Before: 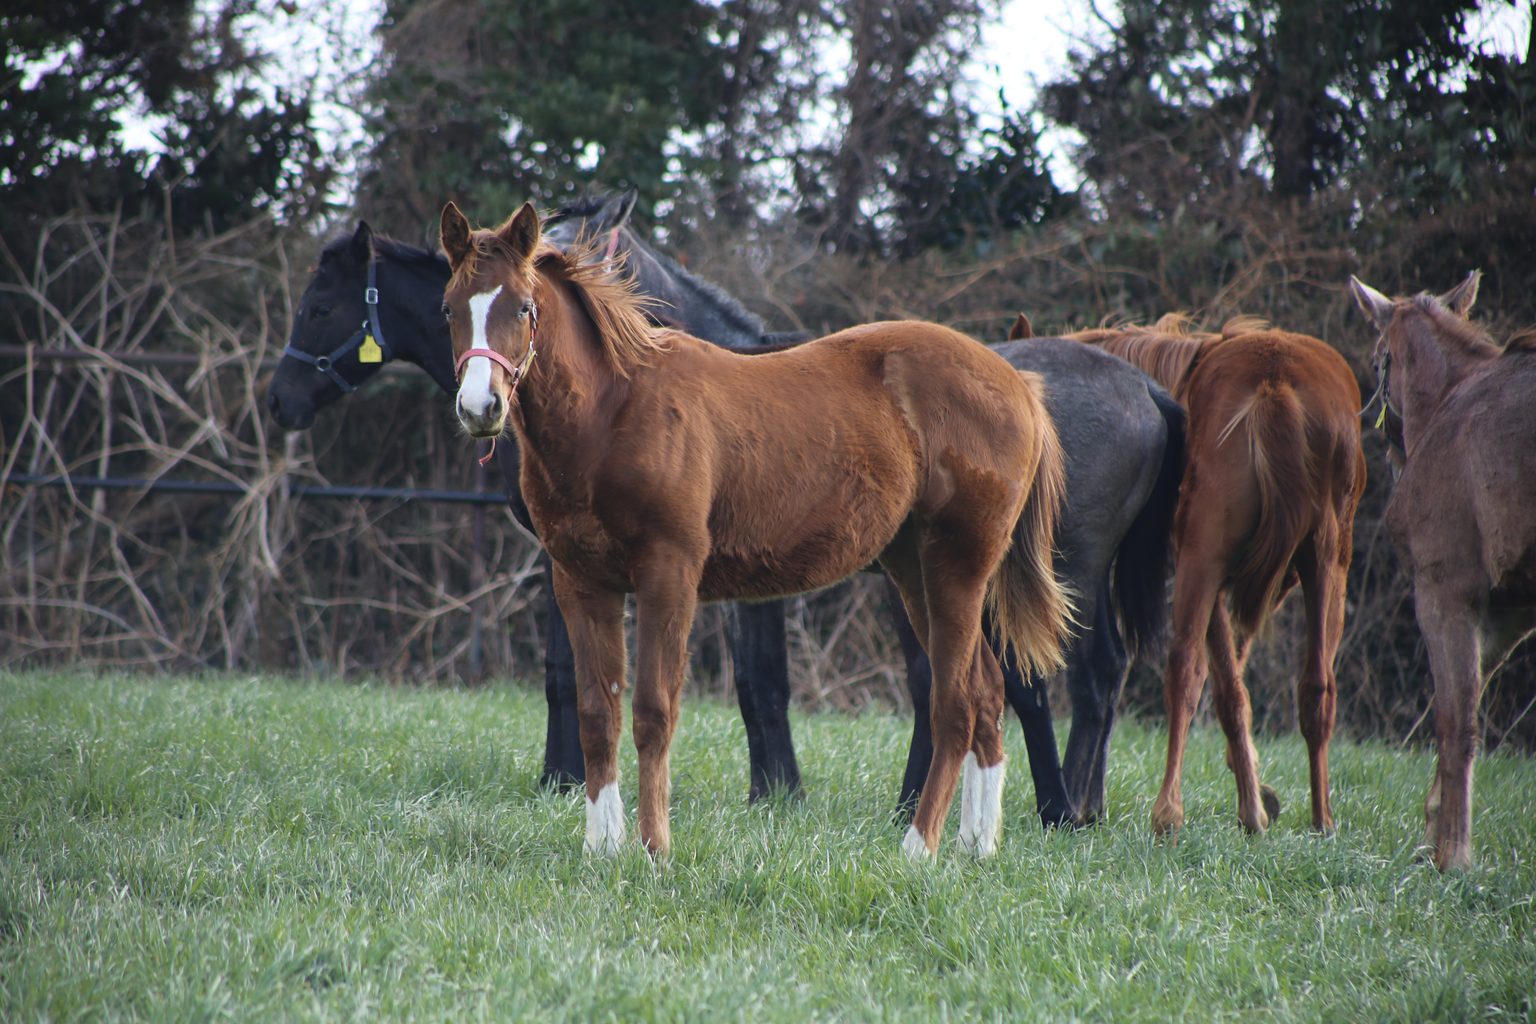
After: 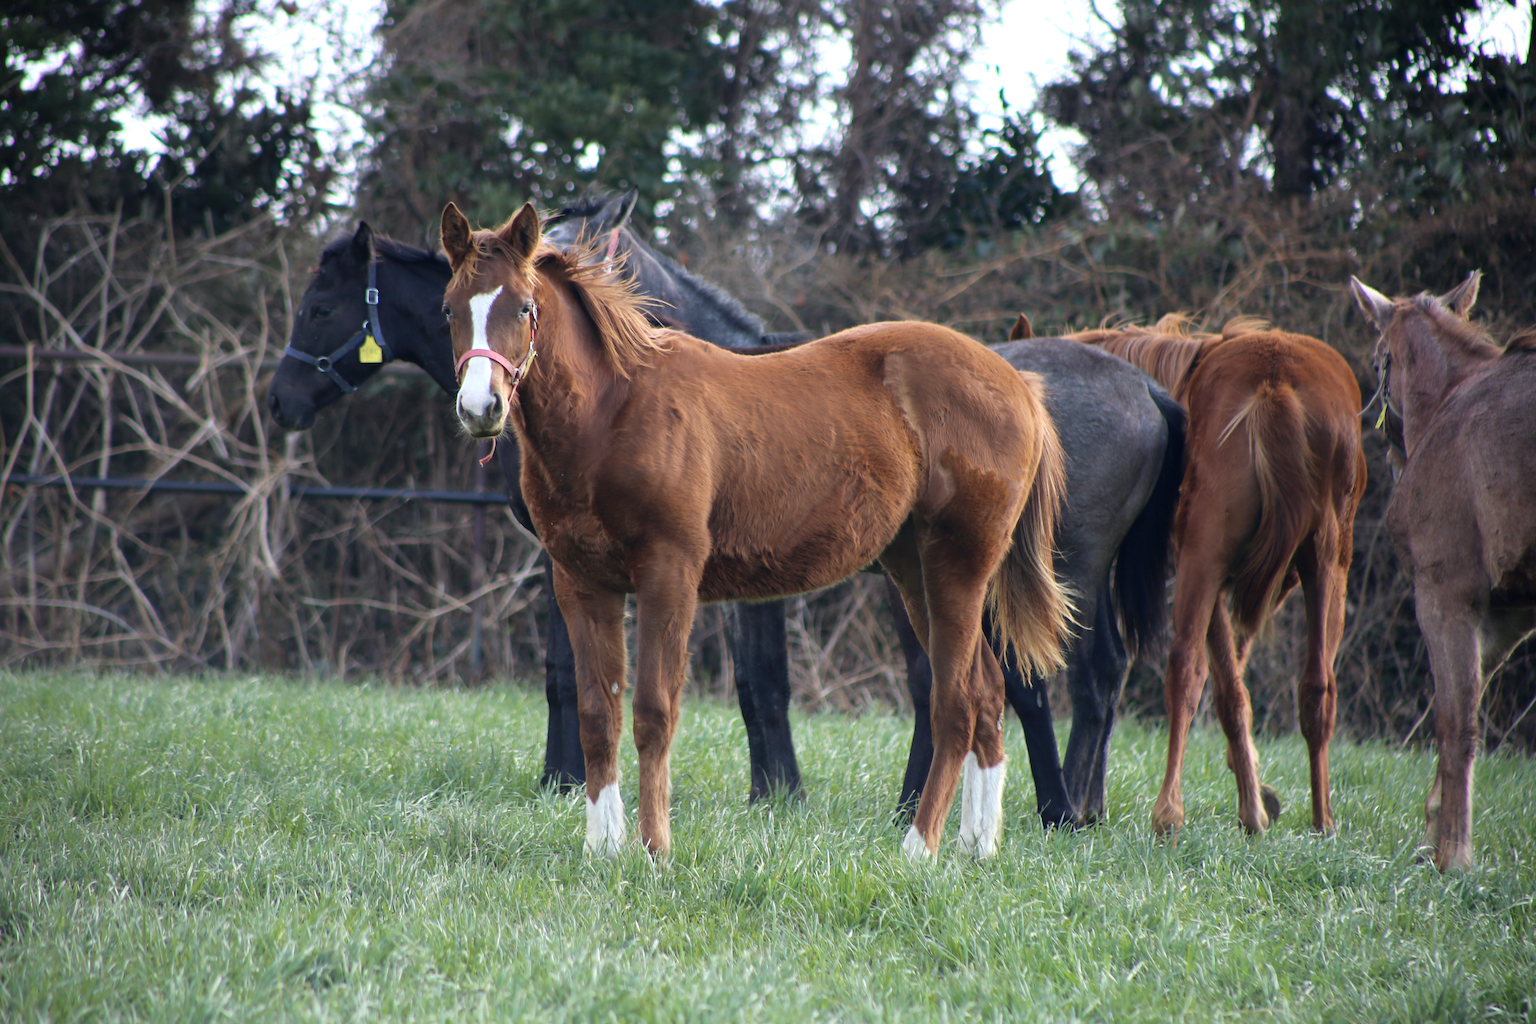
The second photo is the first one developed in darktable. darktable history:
exposure: black level correction 0.005, exposure 0.274 EV, compensate highlight preservation false
